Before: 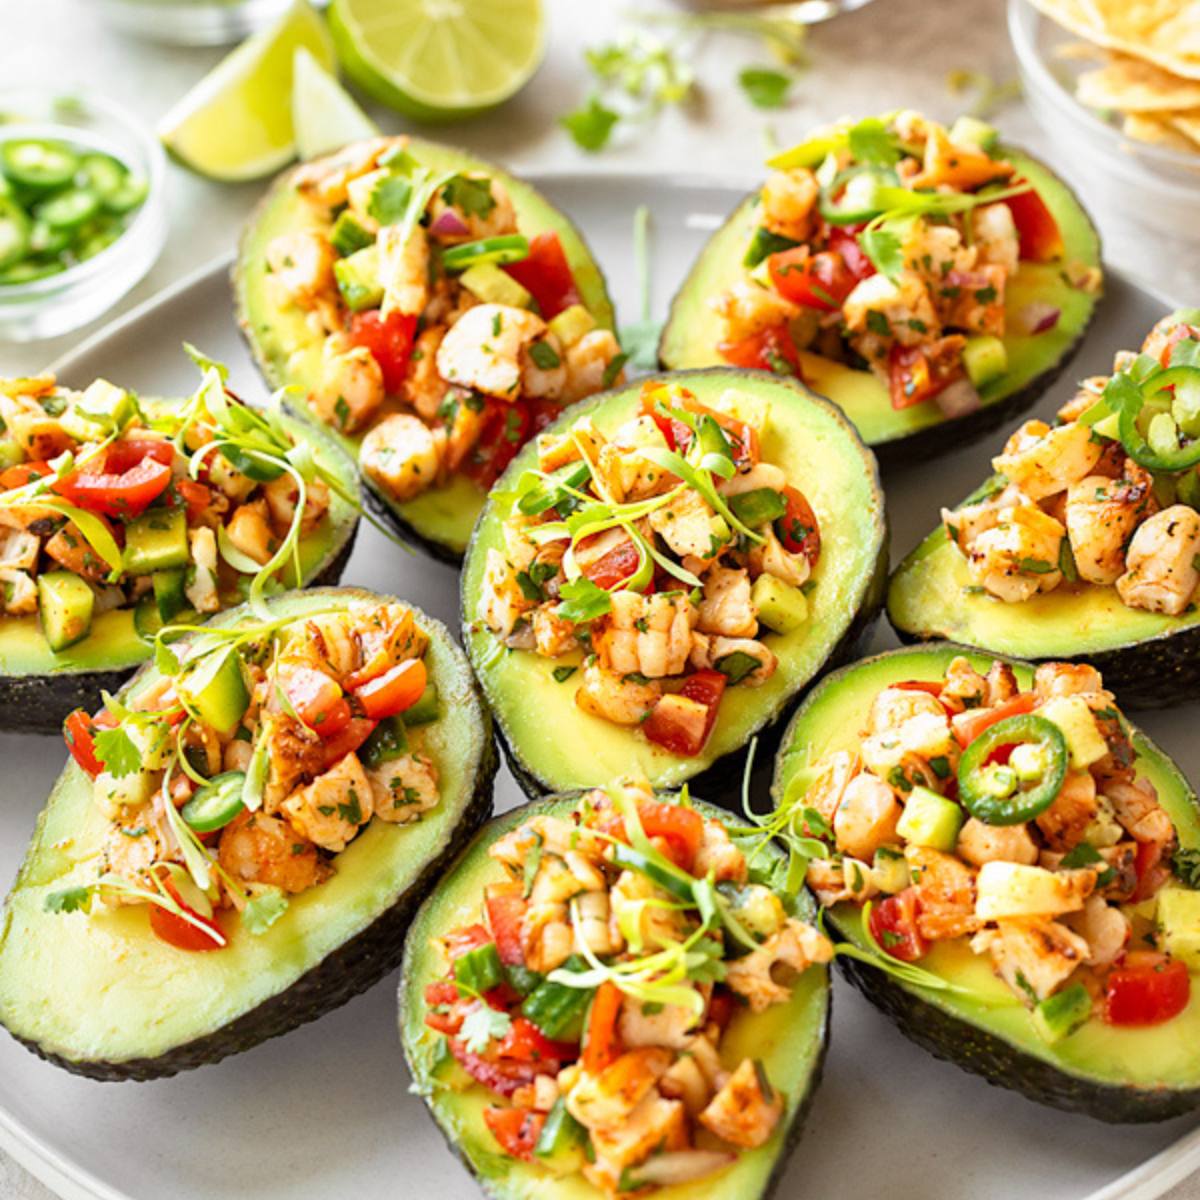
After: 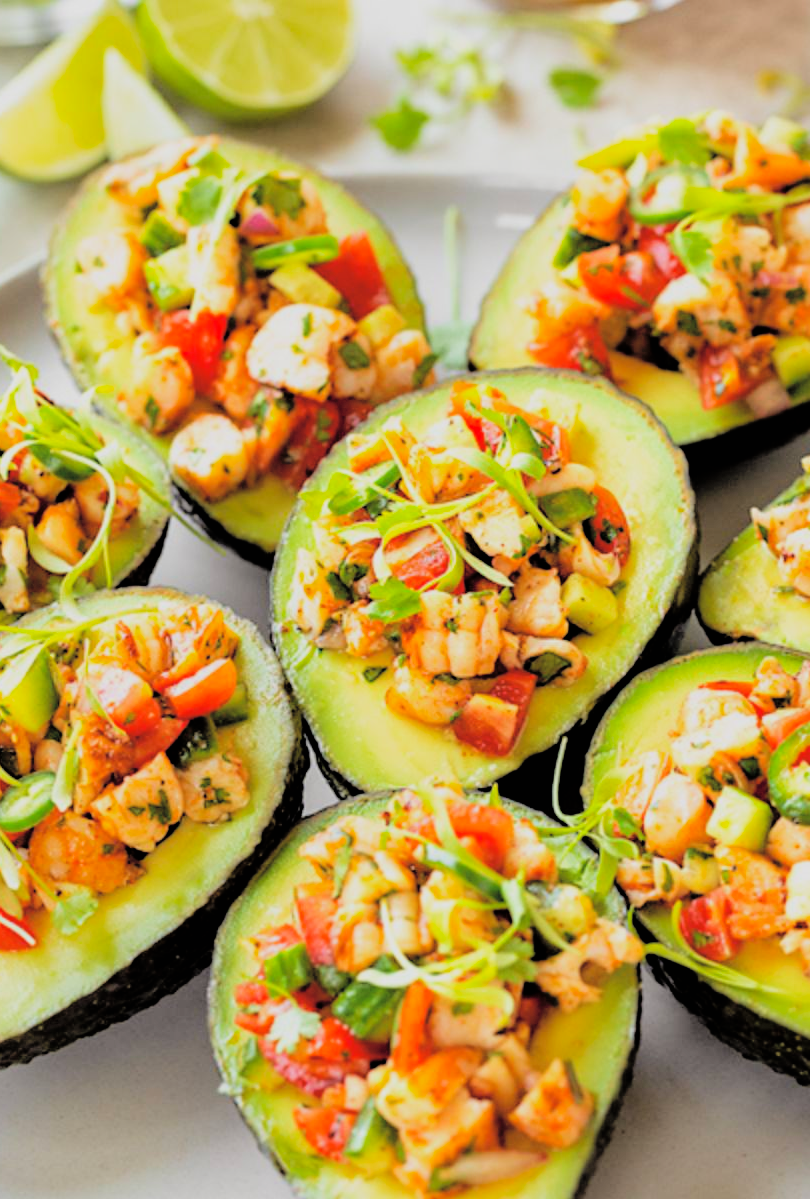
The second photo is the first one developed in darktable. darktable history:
filmic rgb: black relative exposure -5.03 EV, white relative exposure 4 EV, threshold 3.02 EV, hardness 2.9, contrast 1.296, highlights saturation mix -9.32%, iterations of high-quality reconstruction 0, enable highlight reconstruction true
tone curve: curves: ch0 [(0, 0) (0.004, 0.008) (0.077, 0.156) (0.169, 0.29) (0.774, 0.774) (1, 1)], color space Lab, independent channels
crop and rotate: left 15.851%, right 16.594%
contrast brightness saturation: saturation 0.129
